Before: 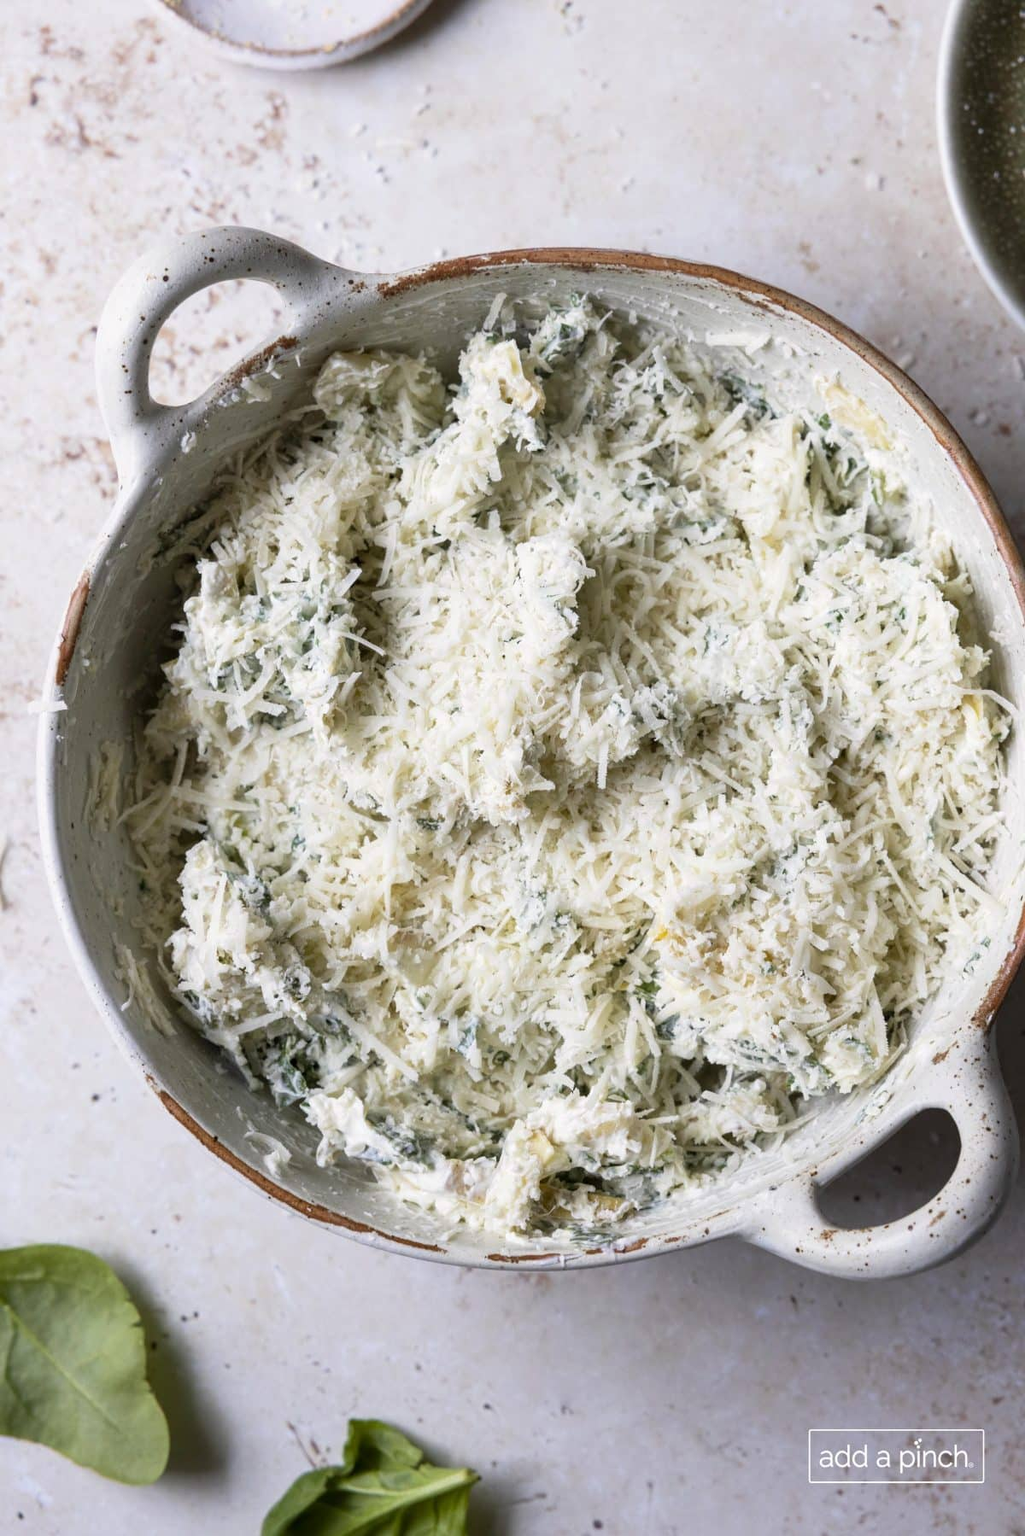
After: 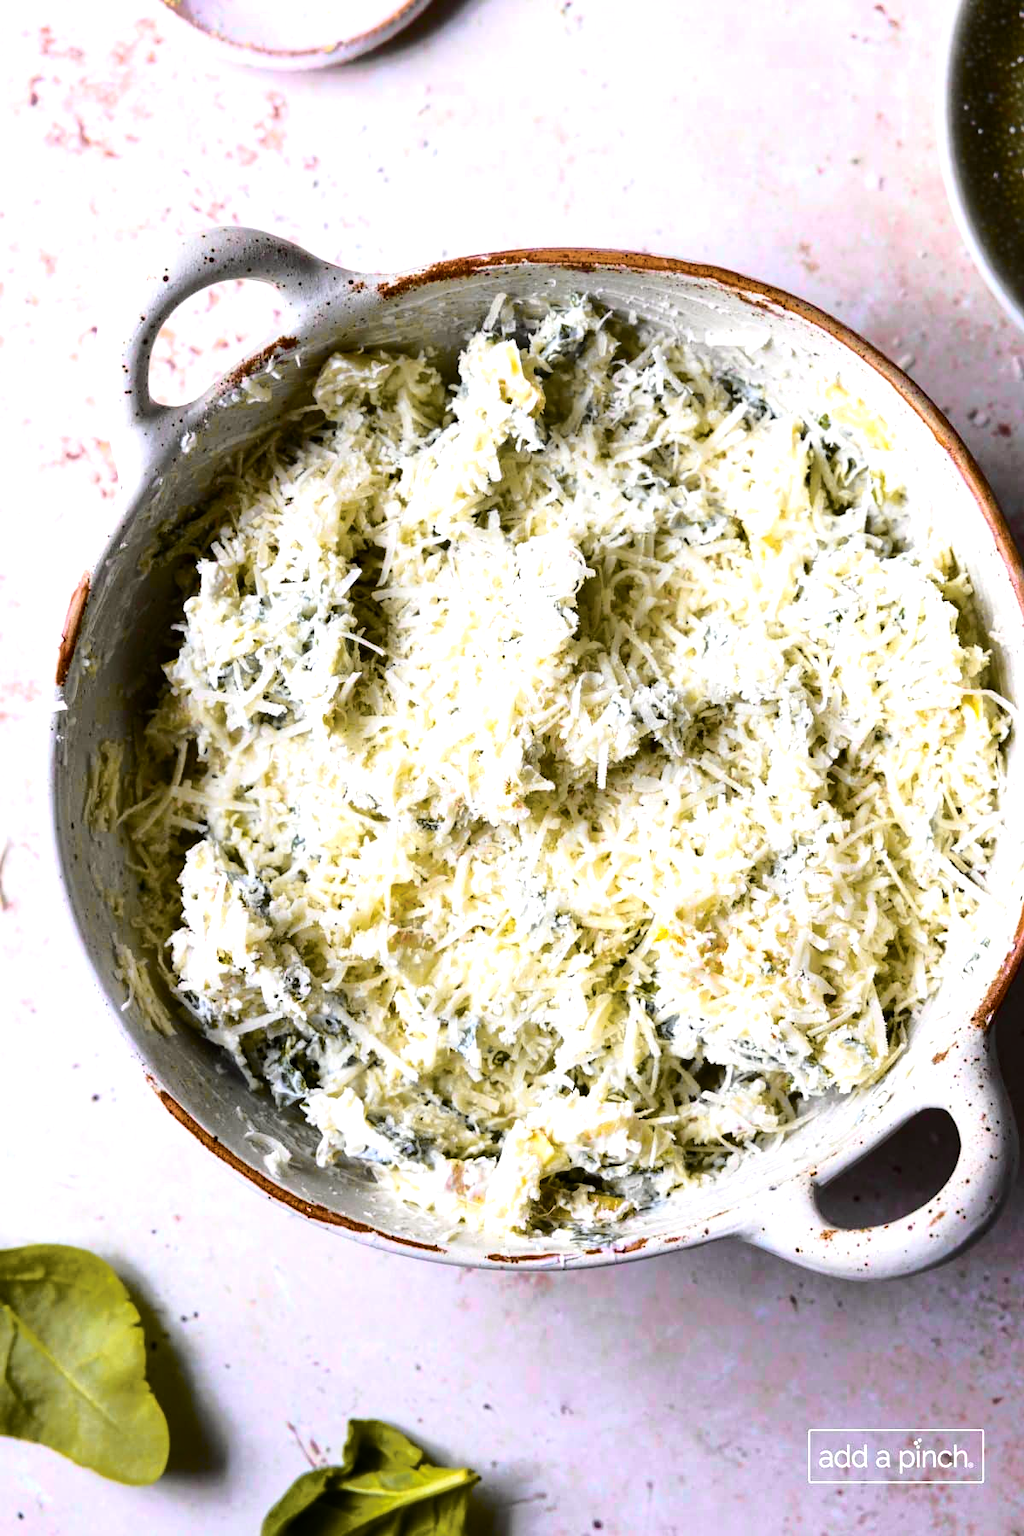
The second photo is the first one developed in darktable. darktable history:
color balance rgb: linear chroma grading › shadows -40%, linear chroma grading › highlights 40%, linear chroma grading › global chroma 45%, linear chroma grading › mid-tones -30%, perceptual saturation grading › global saturation 55%, perceptual saturation grading › highlights -50%, perceptual saturation grading › mid-tones 40%, perceptual saturation grading › shadows 30%, perceptual brilliance grading › global brilliance 20%, perceptual brilliance grading › shadows -40%, global vibrance 35%
contrast brightness saturation: contrast 0.06, brightness -0.01, saturation -0.23
tone curve: curves: ch0 [(0, 0) (0.104, 0.061) (0.239, 0.201) (0.327, 0.317) (0.401, 0.443) (0.489, 0.566) (0.65, 0.68) (0.832, 0.858) (1, 0.977)]; ch1 [(0, 0) (0.161, 0.092) (0.35, 0.33) (0.379, 0.401) (0.447, 0.476) (0.495, 0.499) (0.515, 0.518) (0.534, 0.557) (0.602, 0.625) (0.712, 0.706) (1, 1)]; ch2 [(0, 0) (0.359, 0.372) (0.437, 0.437) (0.502, 0.501) (0.55, 0.534) (0.592, 0.601) (0.647, 0.64) (1, 1)], color space Lab, independent channels, preserve colors none
